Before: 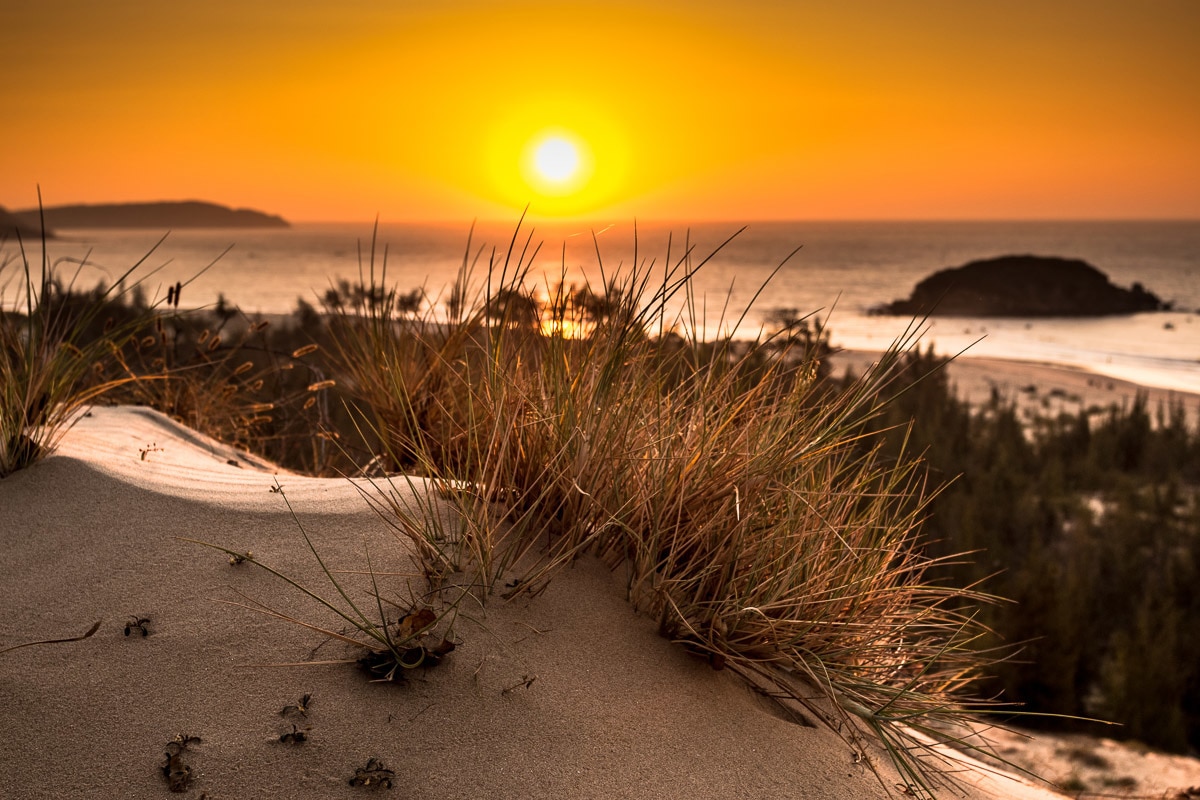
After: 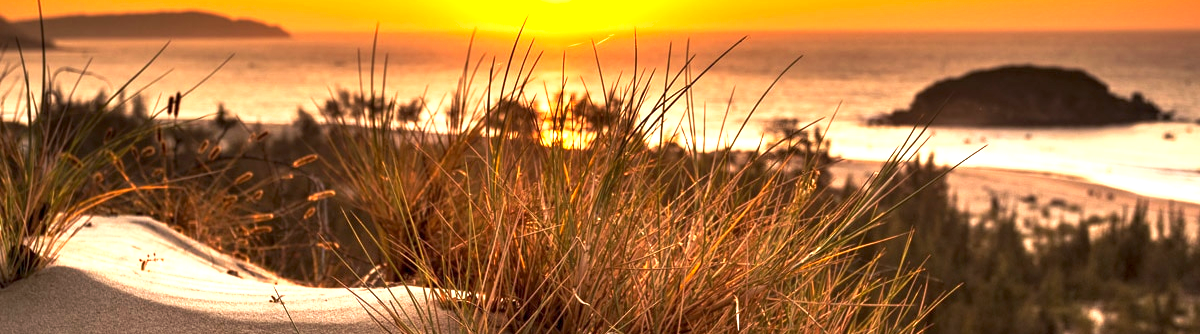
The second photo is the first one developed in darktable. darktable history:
crop and rotate: top 23.84%, bottom 34.294%
local contrast: highlights 100%, shadows 100%, detail 120%, midtone range 0.2
tone curve: curves: ch0 [(0, 0) (0.003, 0.003) (0.011, 0.015) (0.025, 0.031) (0.044, 0.056) (0.069, 0.083) (0.1, 0.113) (0.136, 0.145) (0.177, 0.184) (0.224, 0.225) (0.277, 0.275) (0.335, 0.327) (0.399, 0.385) (0.468, 0.447) (0.543, 0.528) (0.623, 0.611) (0.709, 0.703) (0.801, 0.802) (0.898, 0.902) (1, 1)], preserve colors none
contrast brightness saturation: contrast 0.04, saturation 0.16
shadows and highlights: shadows 25, highlights -25
exposure: exposure 0.921 EV, compensate highlight preservation false
